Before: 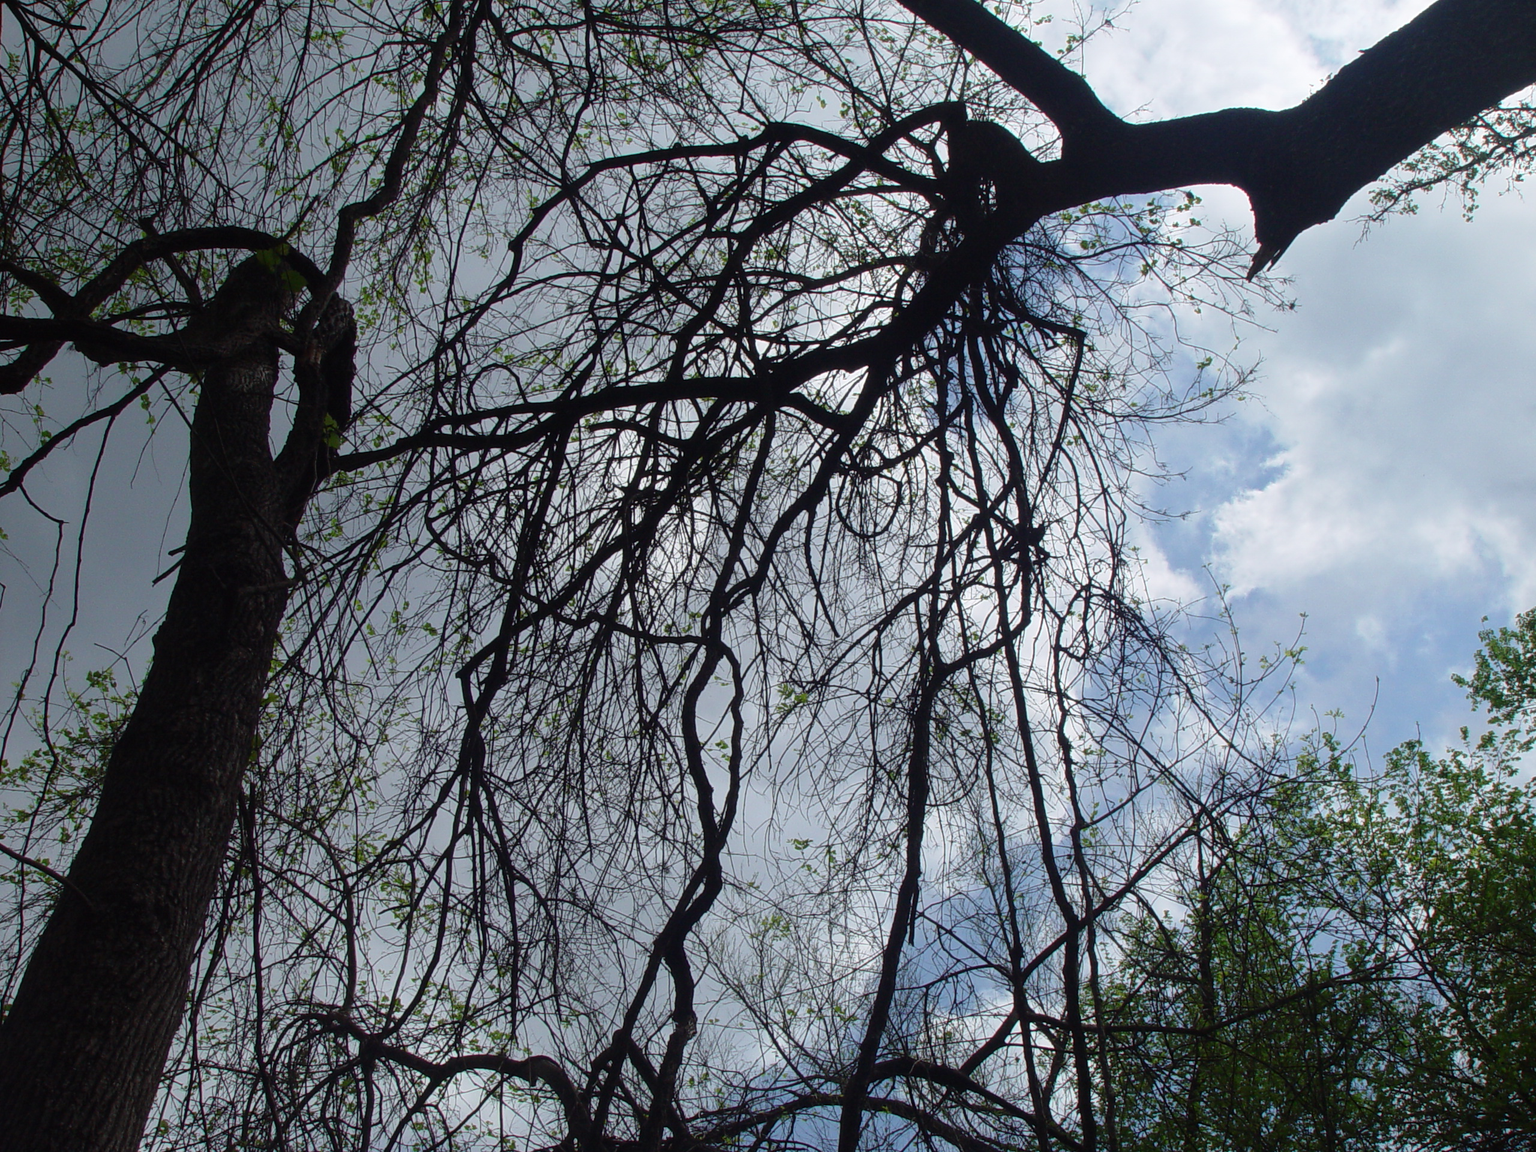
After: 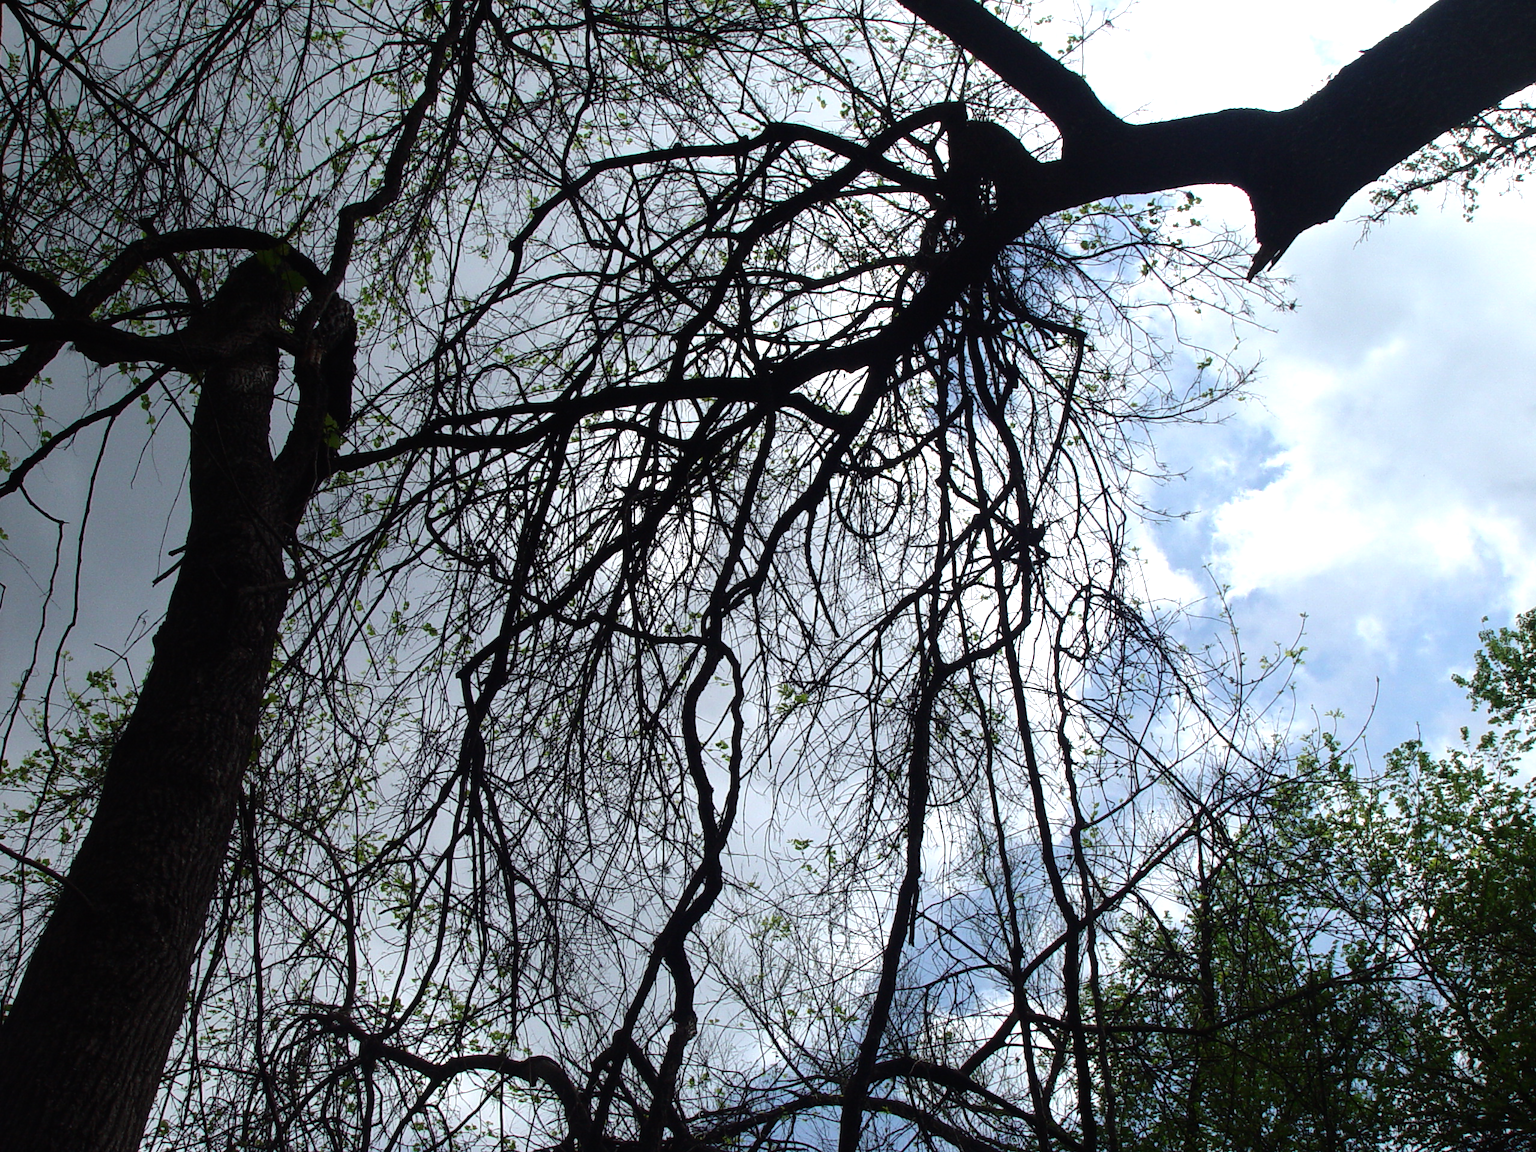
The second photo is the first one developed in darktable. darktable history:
tone equalizer: -8 EV -0.766 EV, -7 EV -0.723 EV, -6 EV -0.604 EV, -5 EV -0.378 EV, -3 EV 0.37 EV, -2 EV 0.6 EV, -1 EV 0.698 EV, +0 EV 0.73 EV, edges refinement/feathering 500, mask exposure compensation -1.57 EV, preserve details no
